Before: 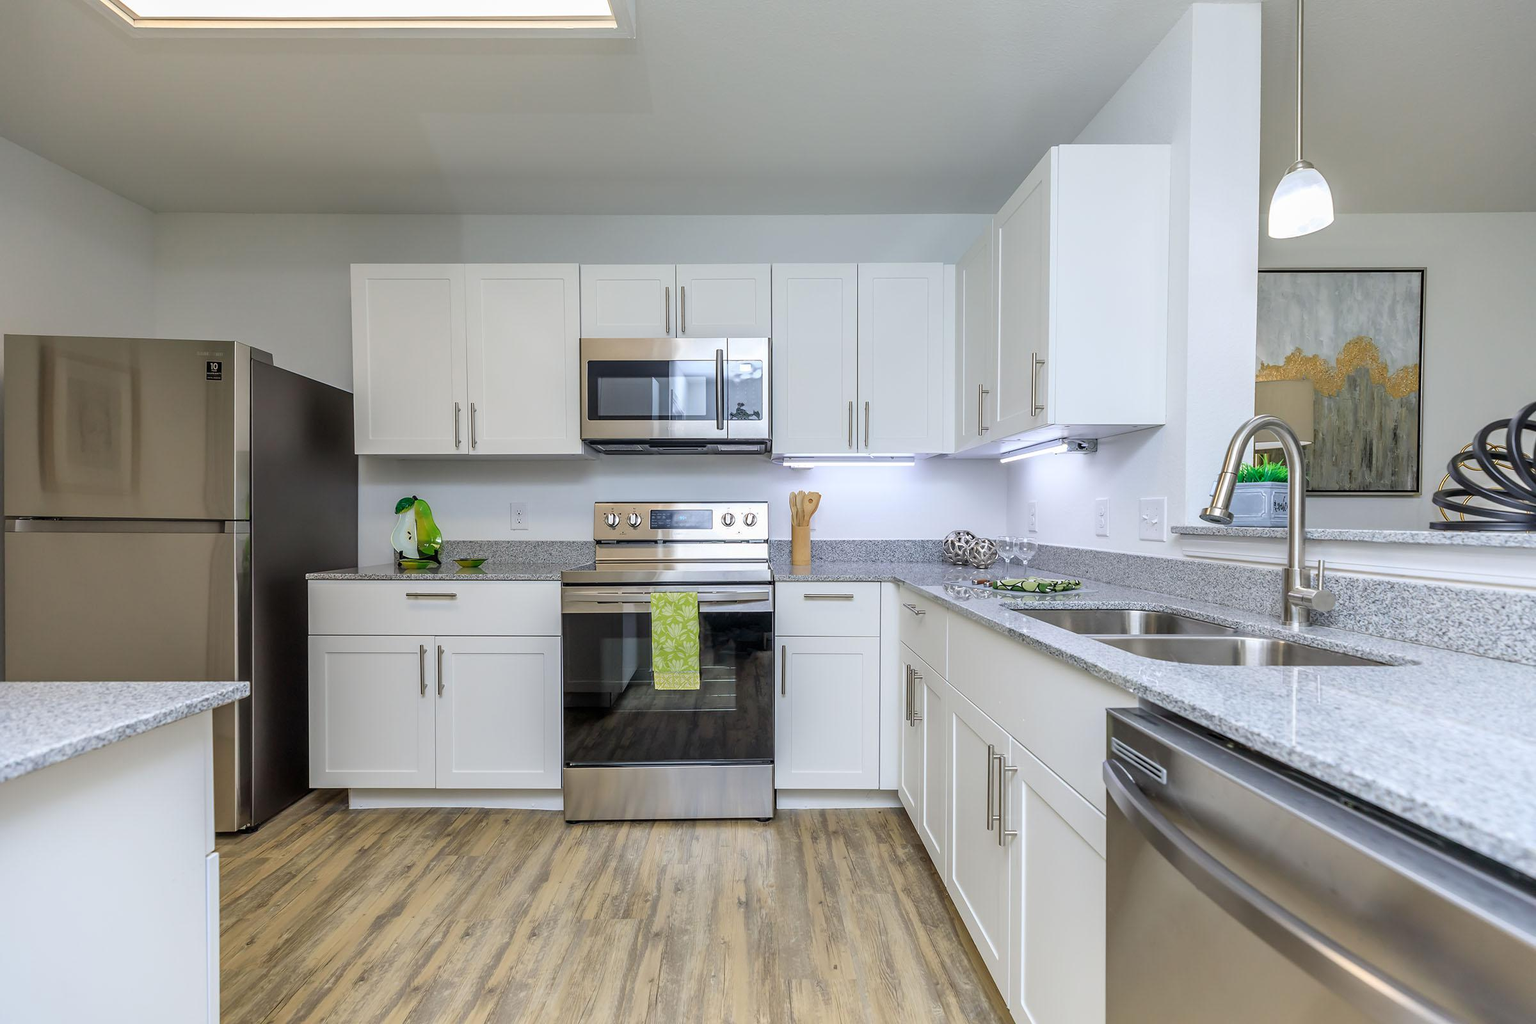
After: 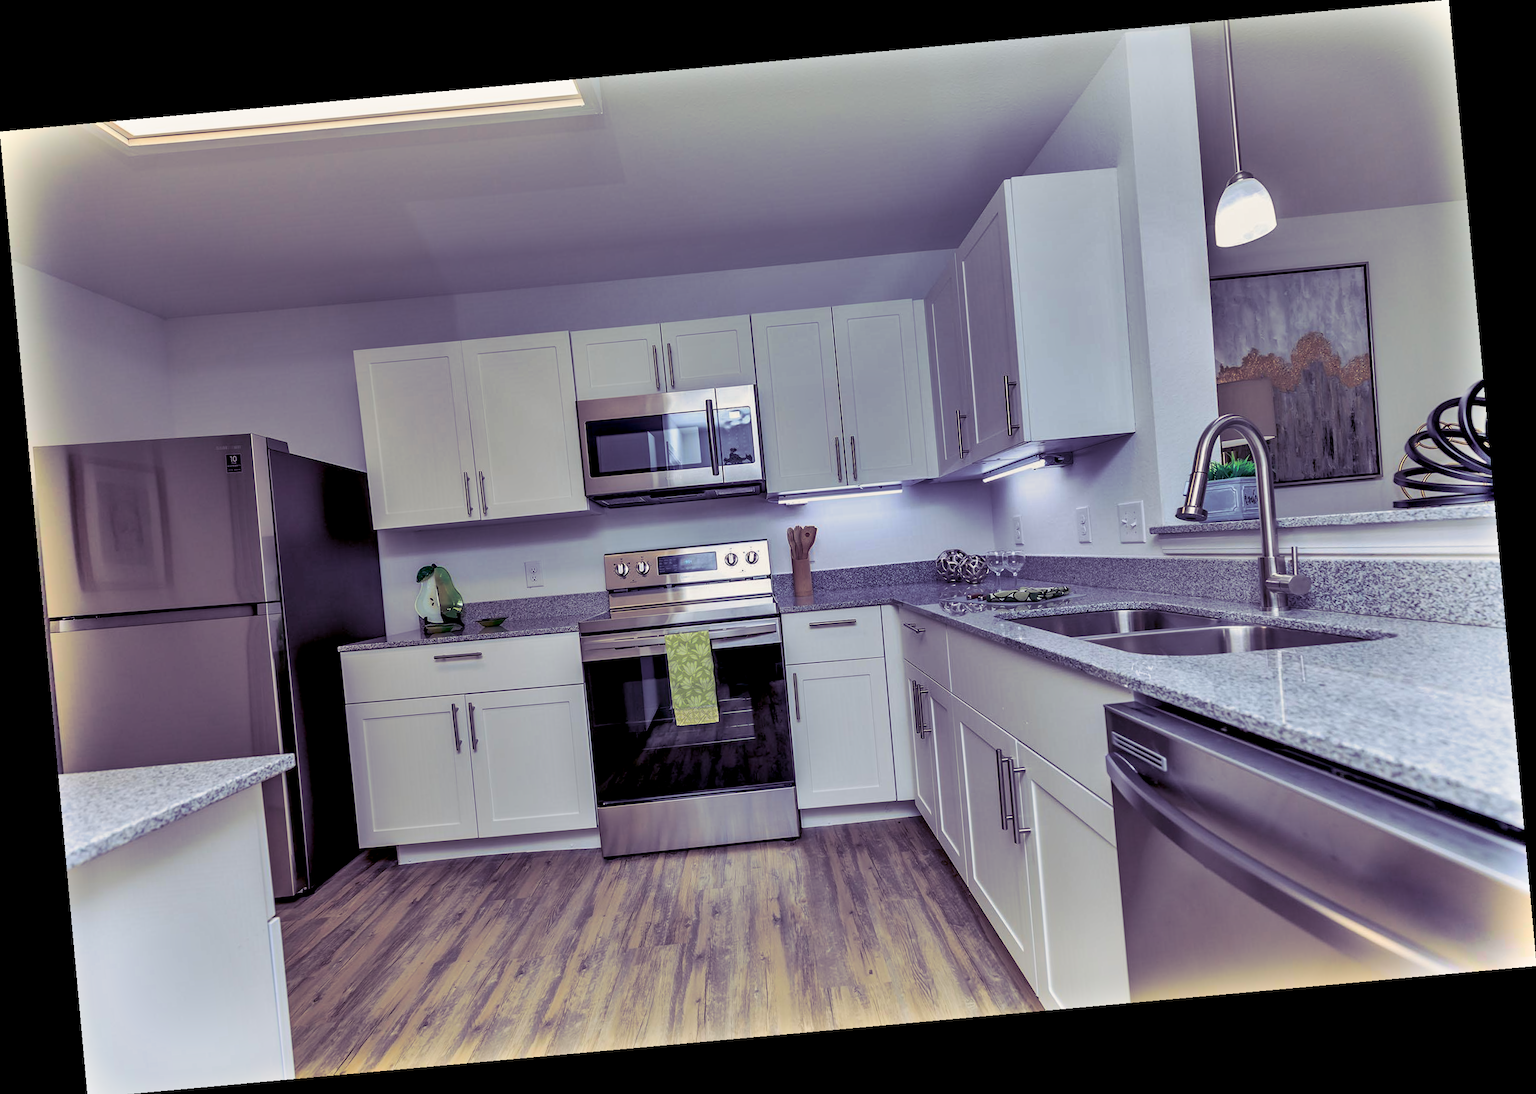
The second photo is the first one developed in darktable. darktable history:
rotate and perspective: rotation -5.2°, automatic cropping off
exposure: black level correction 0.025, exposure 0.182 EV, compensate highlight preservation false
shadows and highlights: shadows 80.73, white point adjustment -9.07, highlights -61.46, soften with gaussian
crop: top 0.05%, bottom 0.098%
split-toning: shadows › hue 255.6°, shadows › saturation 0.66, highlights › hue 43.2°, highlights › saturation 0.68, balance -50.1
